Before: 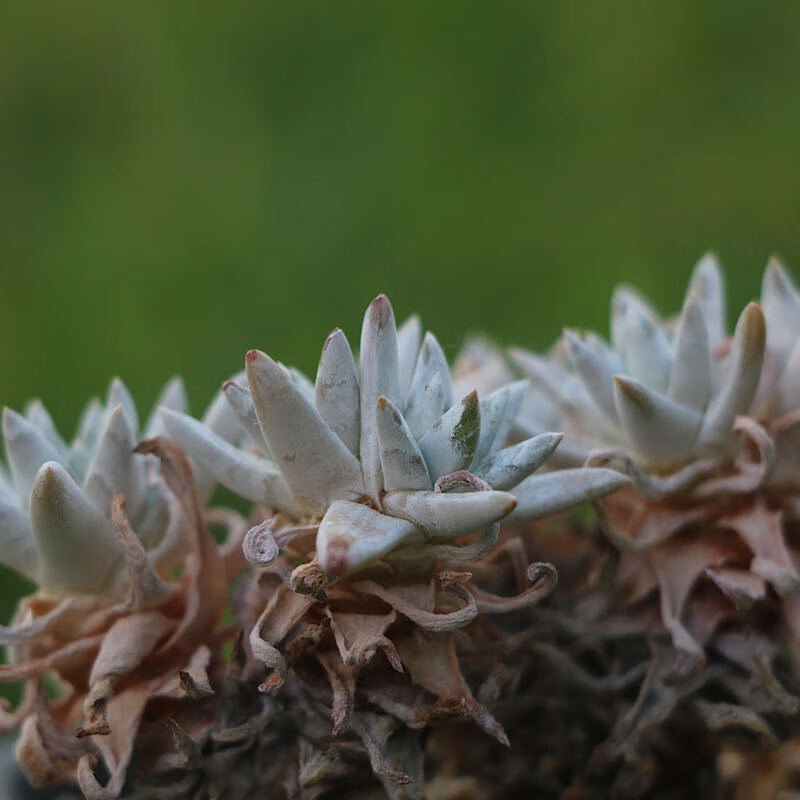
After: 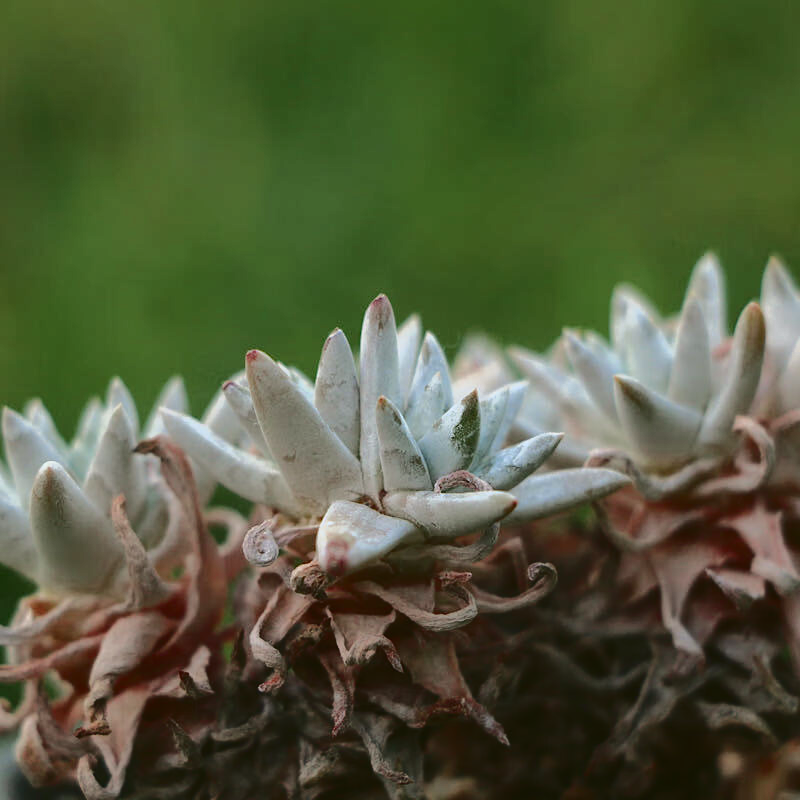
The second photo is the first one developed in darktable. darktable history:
tone curve: curves: ch0 [(0, 0.039) (0.194, 0.159) (0.469, 0.544) (0.693, 0.77) (0.751, 0.871) (1, 1)]; ch1 [(0, 0) (0.508, 0.506) (0.547, 0.563) (0.592, 0.631) (0.715, 0.706) (1, 1)]; ch2 [(0, 0) (0.243, 0.175) (0.362, 0.301) (0.492, 0.515) (0.544, 0.557) (0.595, 0.612) (0.631, 0.641) (1, 1)], color space Lab, independent channels, preserve colors none
contrast brightness saturation: saturation -0.05
